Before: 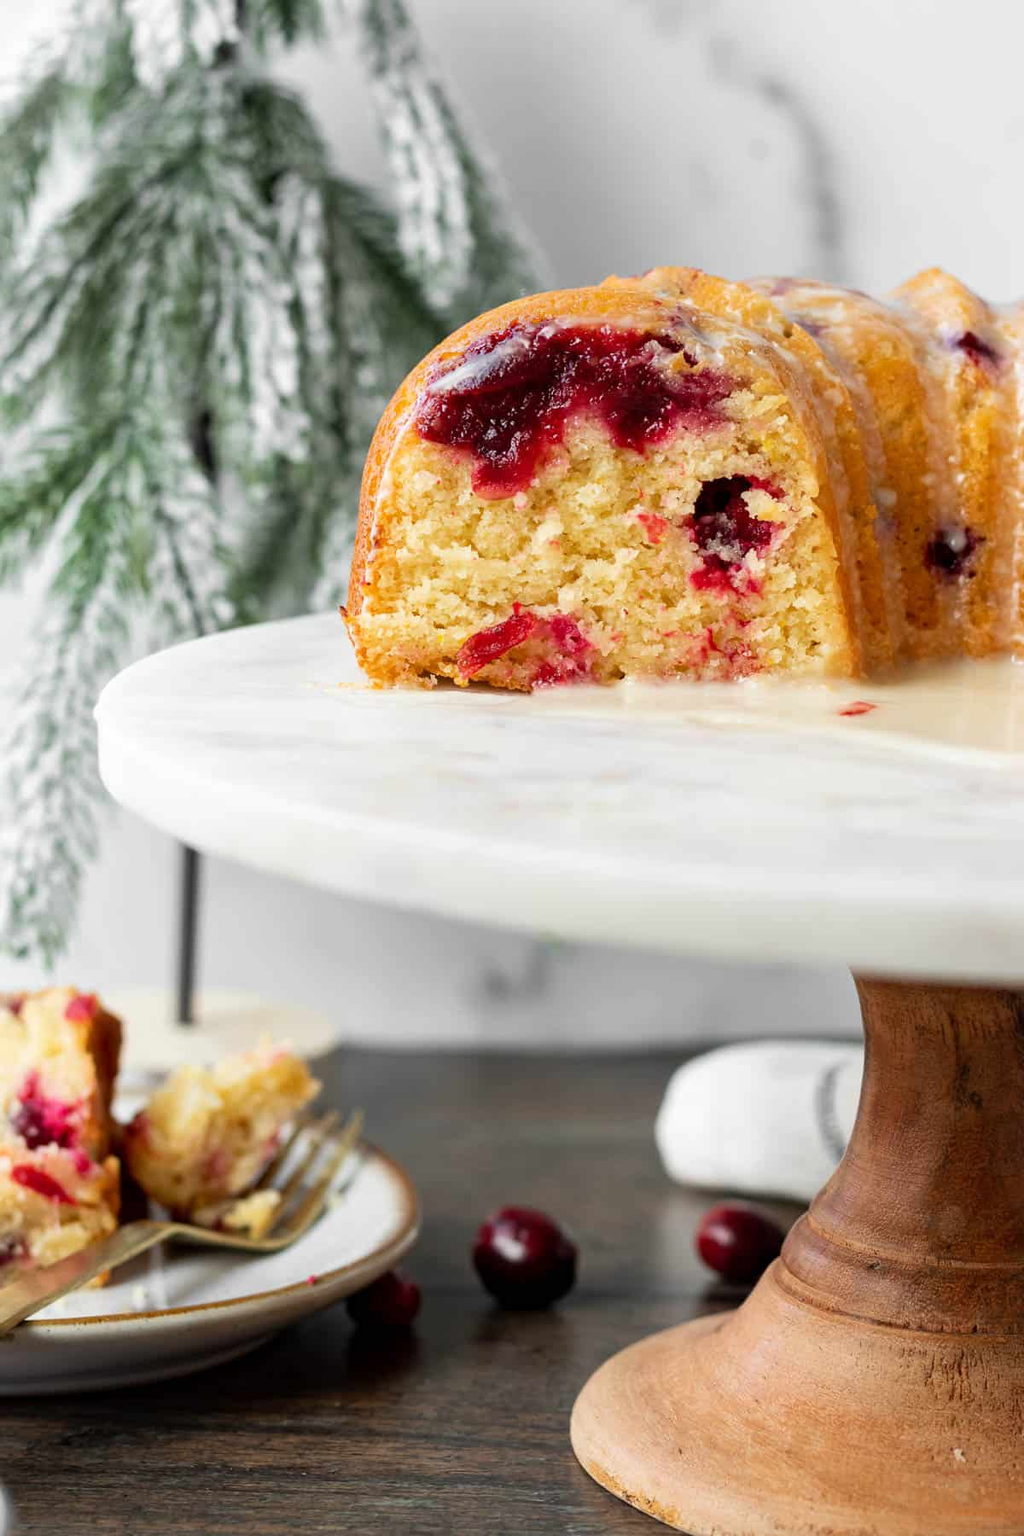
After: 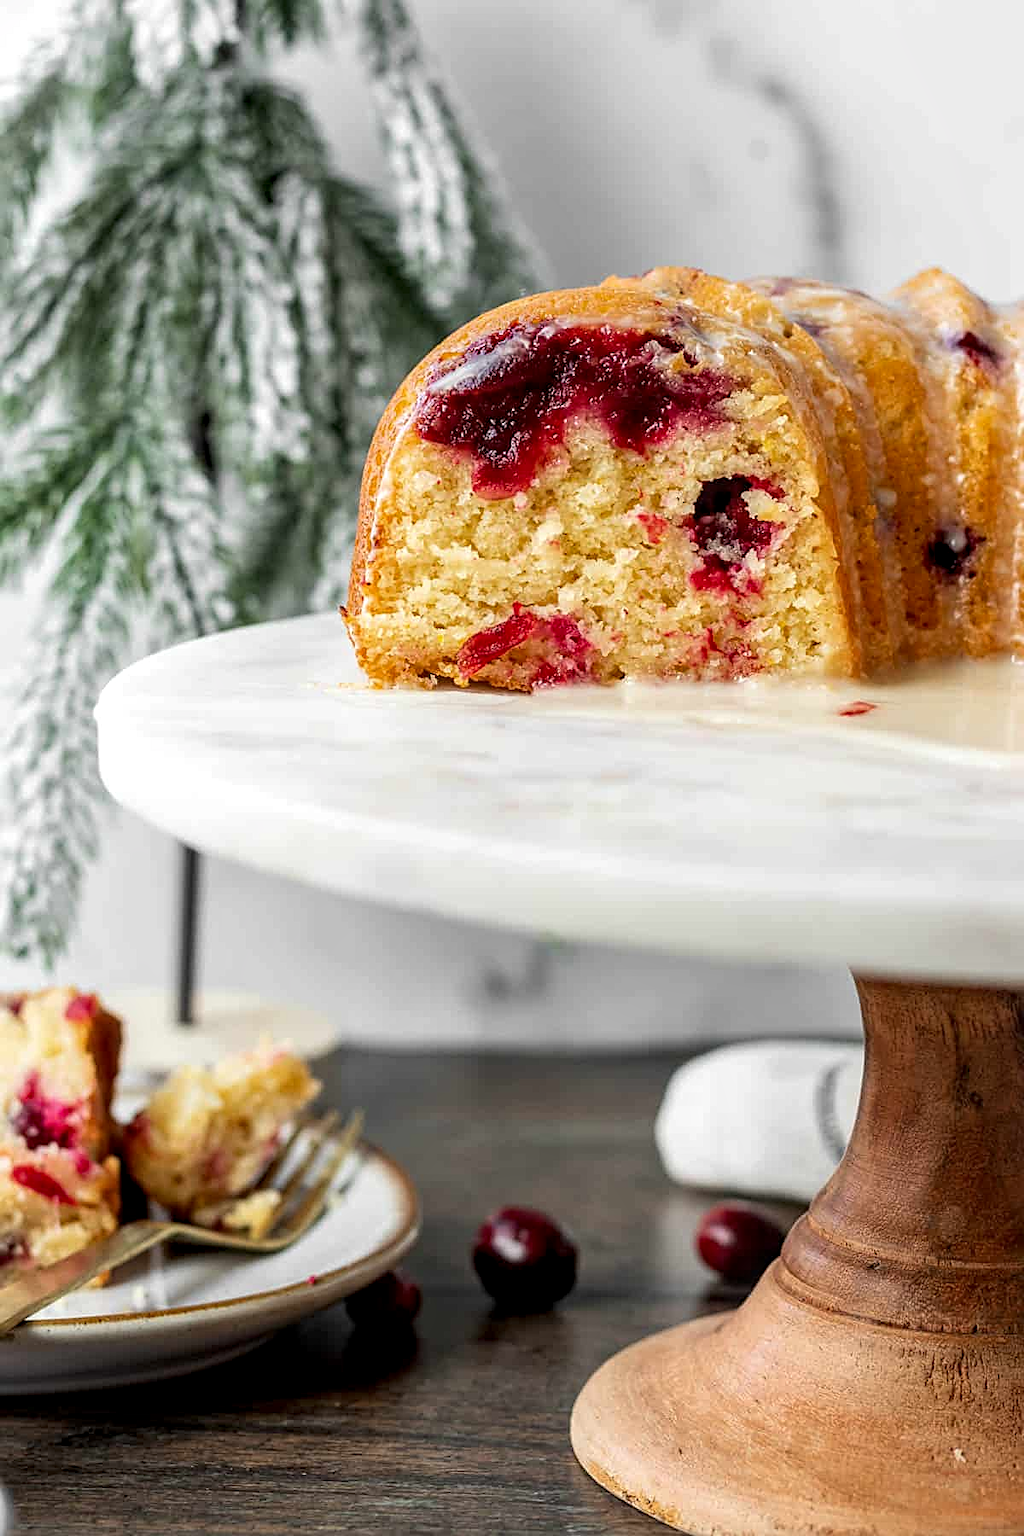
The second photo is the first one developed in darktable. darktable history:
sharpen: on, module defaults
local contrast: highlights 31%, detail 134%
